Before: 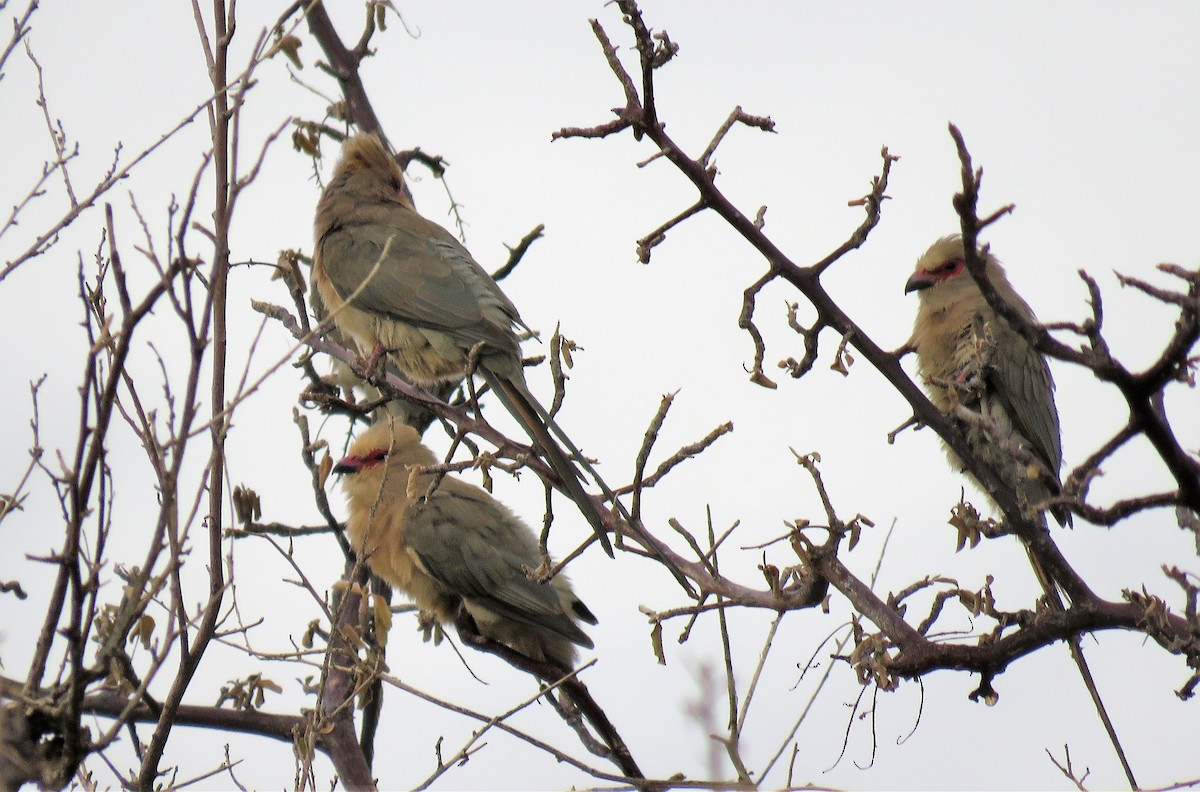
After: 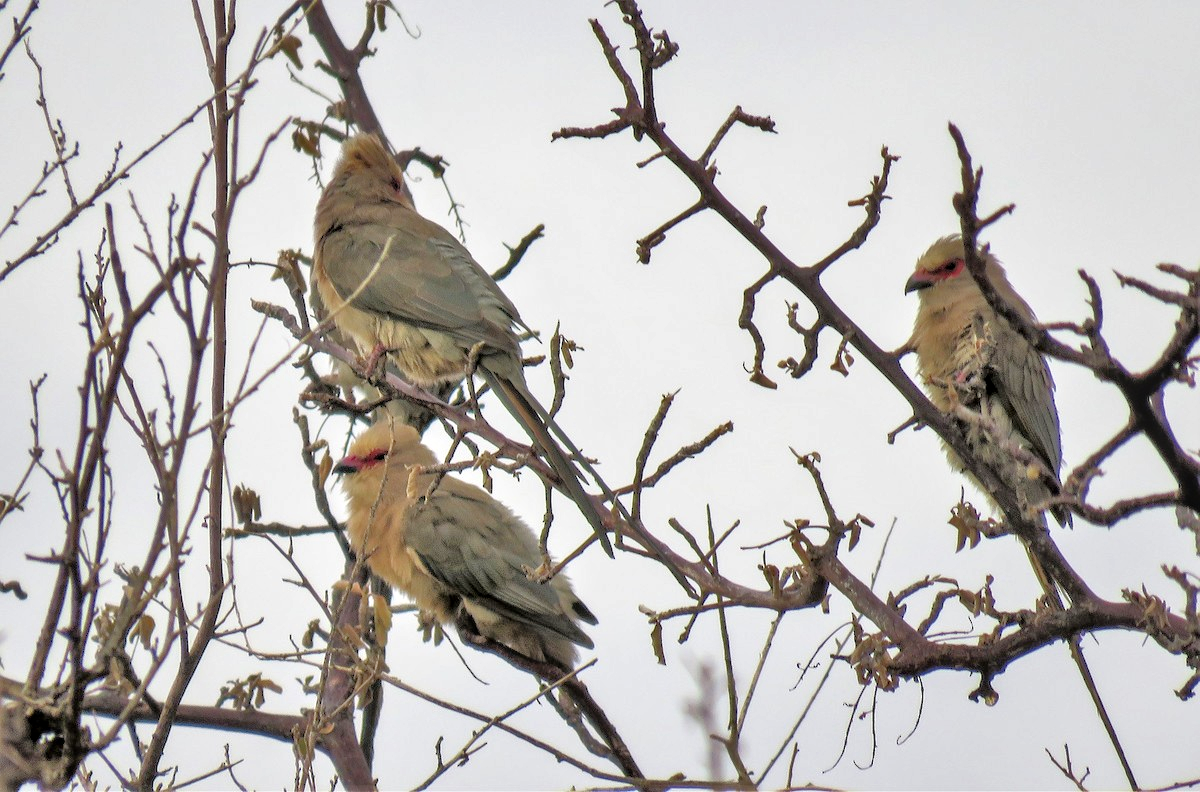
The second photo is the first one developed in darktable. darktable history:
local contrast: on, module defaults
tone equalizer: -7 EV 0.162 EV, -6 EV 0.584 EV, -5 EV 1.12 EV, -4 EV 1.34 EV, -3 EV 1.13 EV, -2 EV 0.6 EV, -1 EV 0.162 EV, mask exposure compensation -0.487 EV
shadows and highlights: shadows 20.91, highlights -36.8, soften with gaussian
